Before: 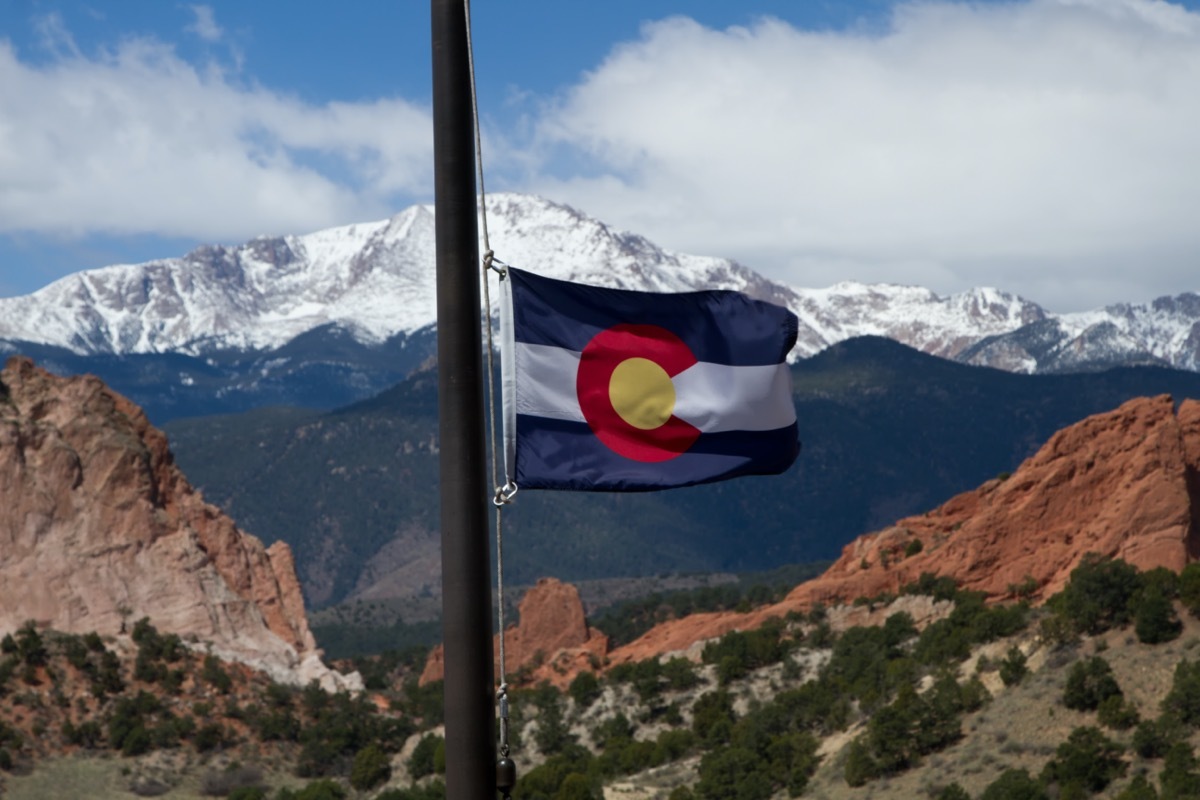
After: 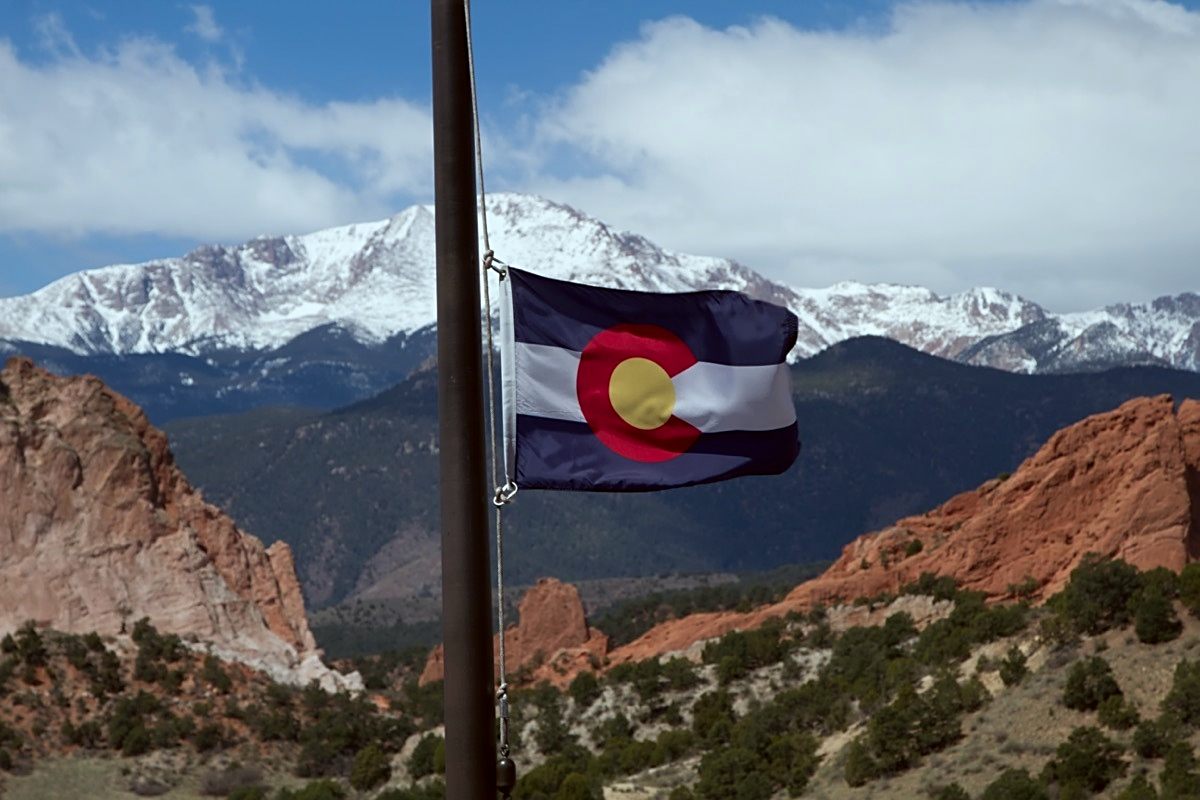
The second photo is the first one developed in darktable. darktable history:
color correction: highlights a* -4.92, highlights b* -4.11, shadows a* 3.96, shadows b* 4.27
sharpen: on, module defaults
